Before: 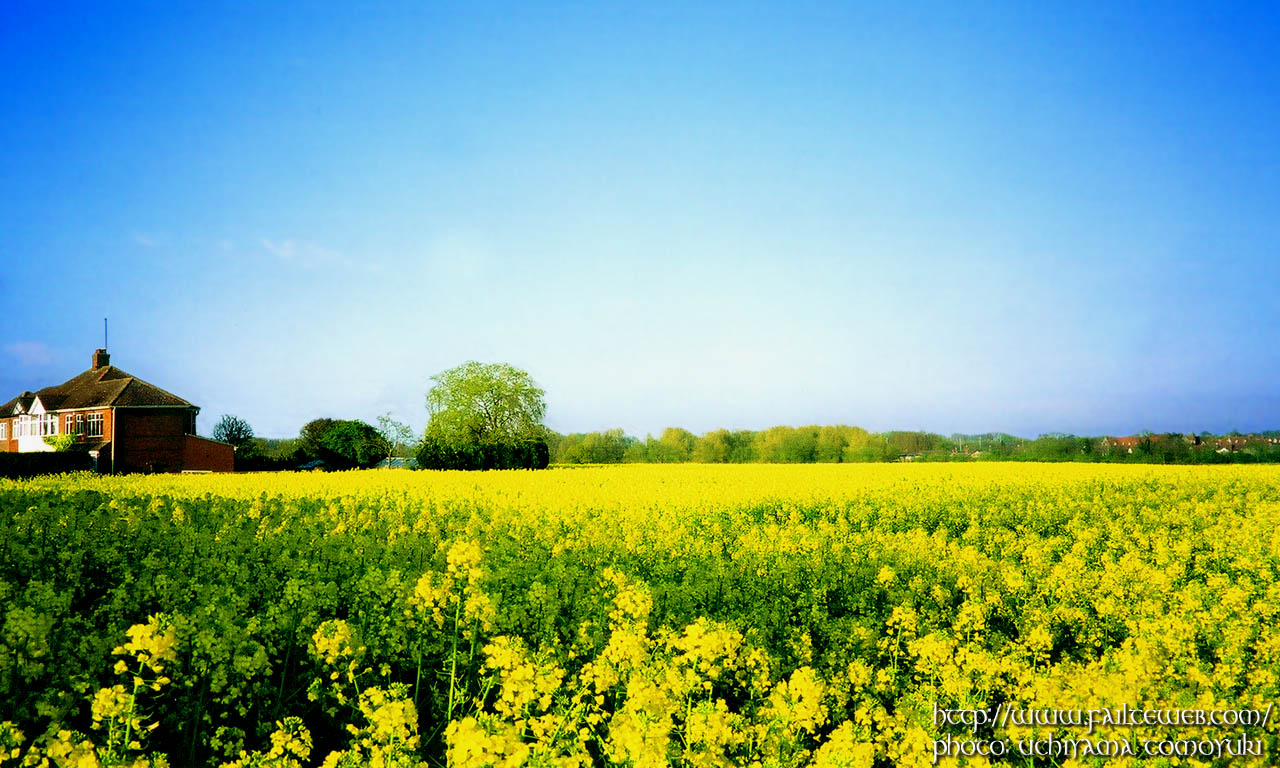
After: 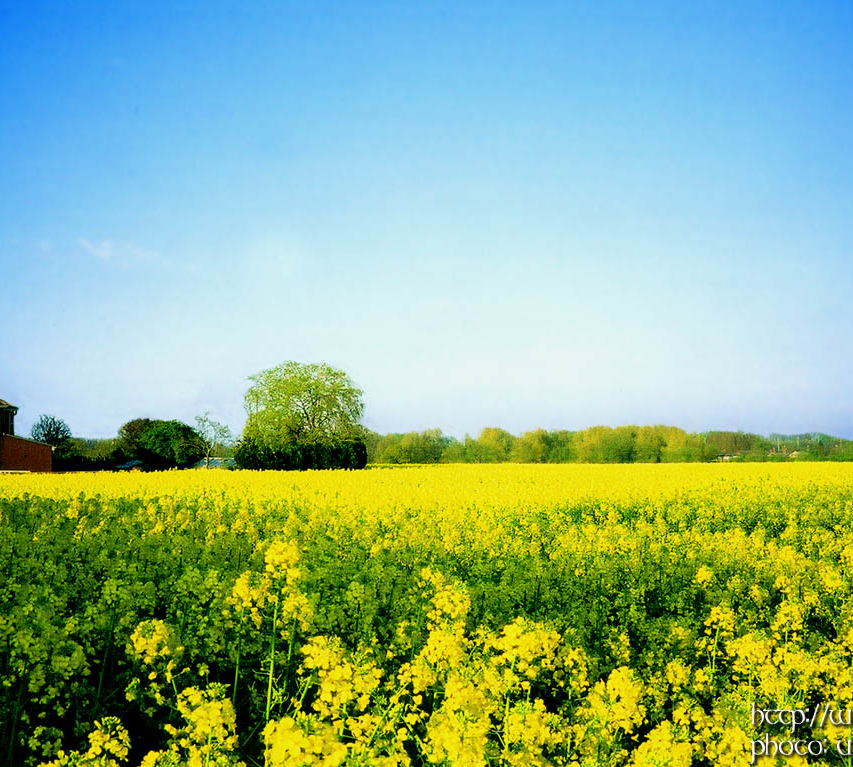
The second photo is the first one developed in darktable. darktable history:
crop and rotate: left 14.292%, right 19.041%
local contrast: mode bilateral grid, contrast 10, coarseness 25, detail 110%, midtone range 0.2
